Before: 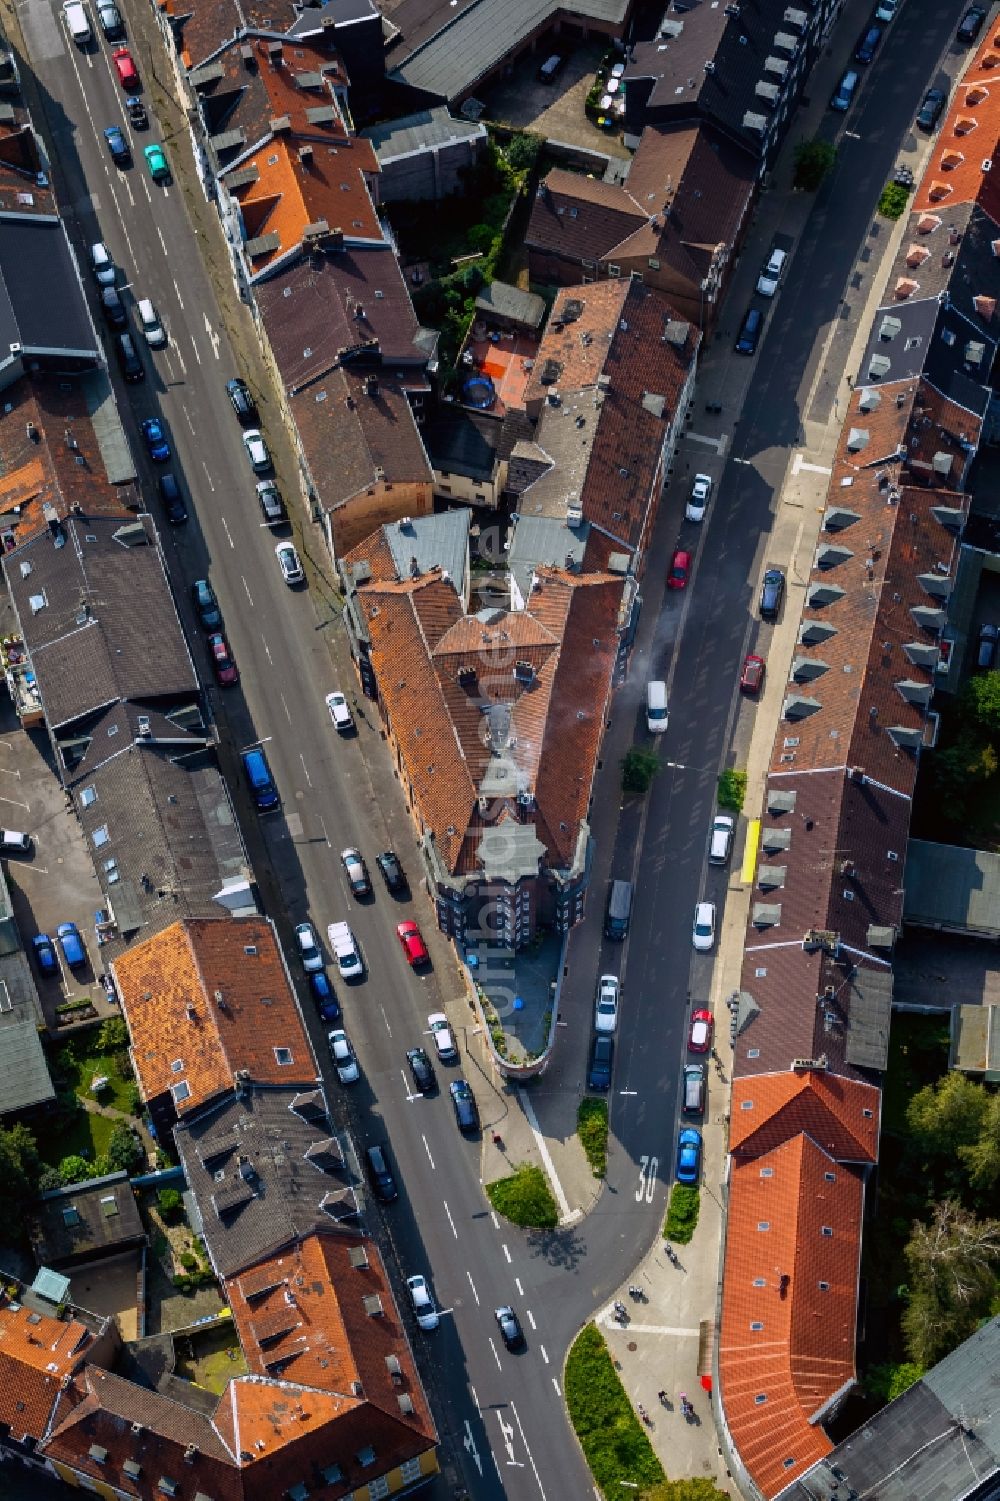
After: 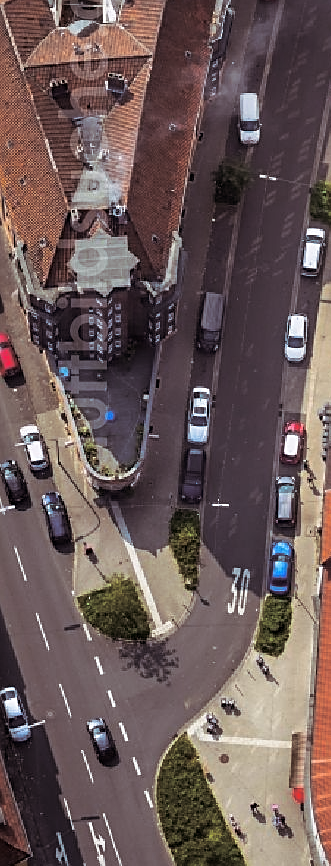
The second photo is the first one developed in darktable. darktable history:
crop: left 40.878%, top 39.176%, right 25.993%, bottom 3.081%
split-toning: shadows › saturation 0.24, highlights › hue 54°, highlights › saturation 0.24
sharpen: on, module defaults
